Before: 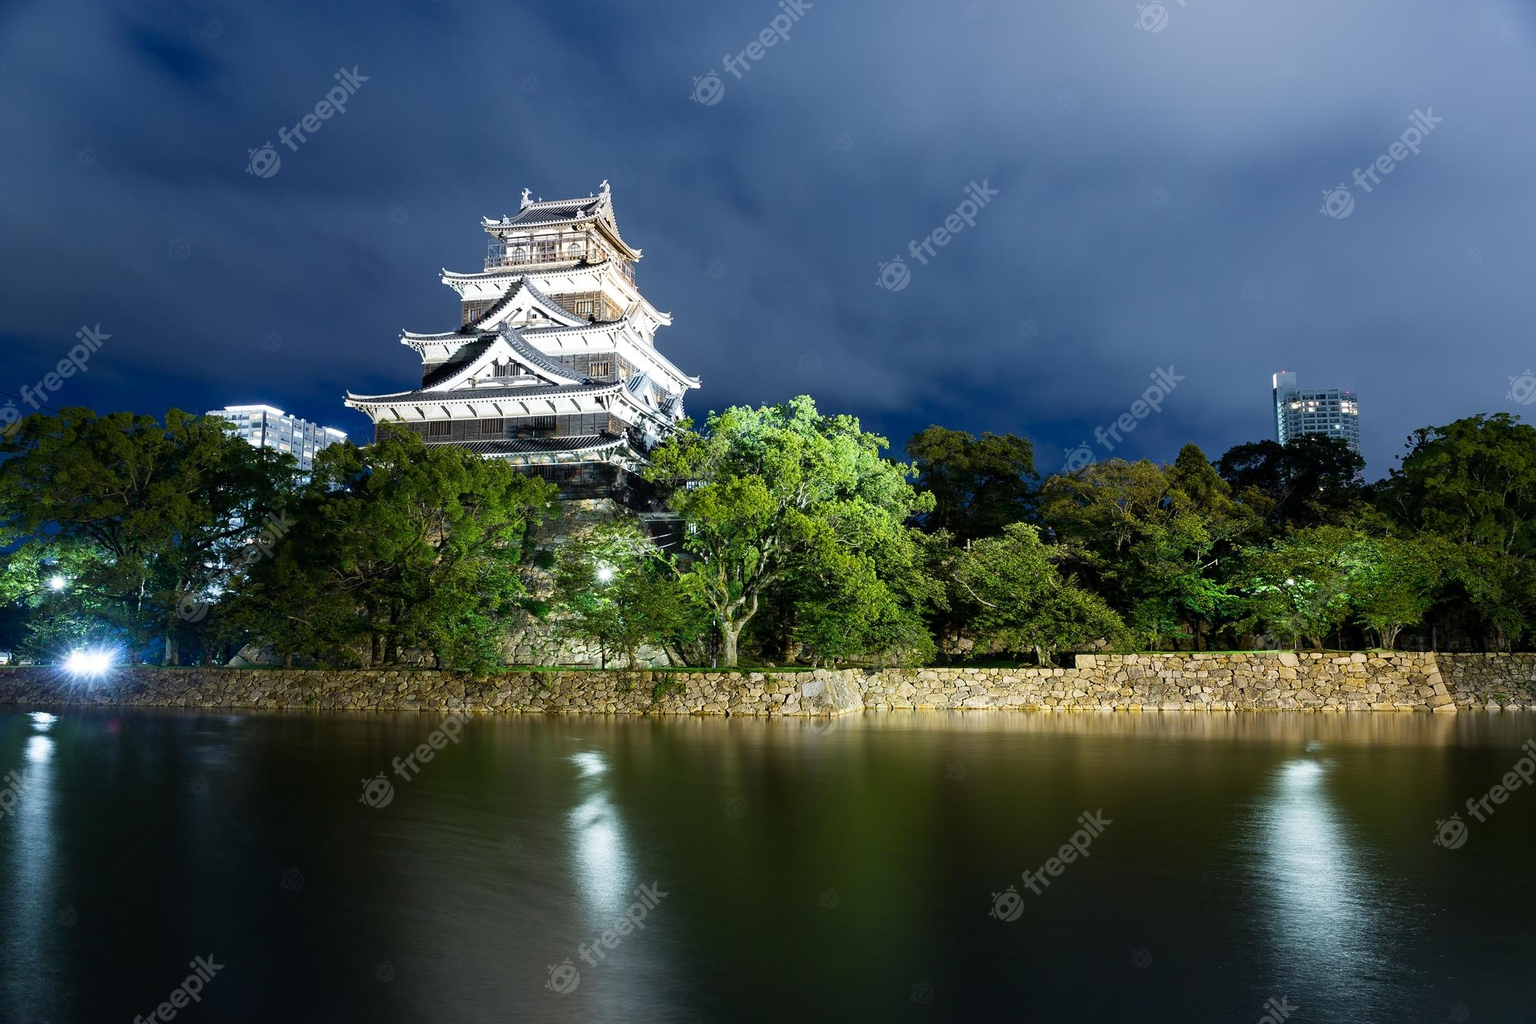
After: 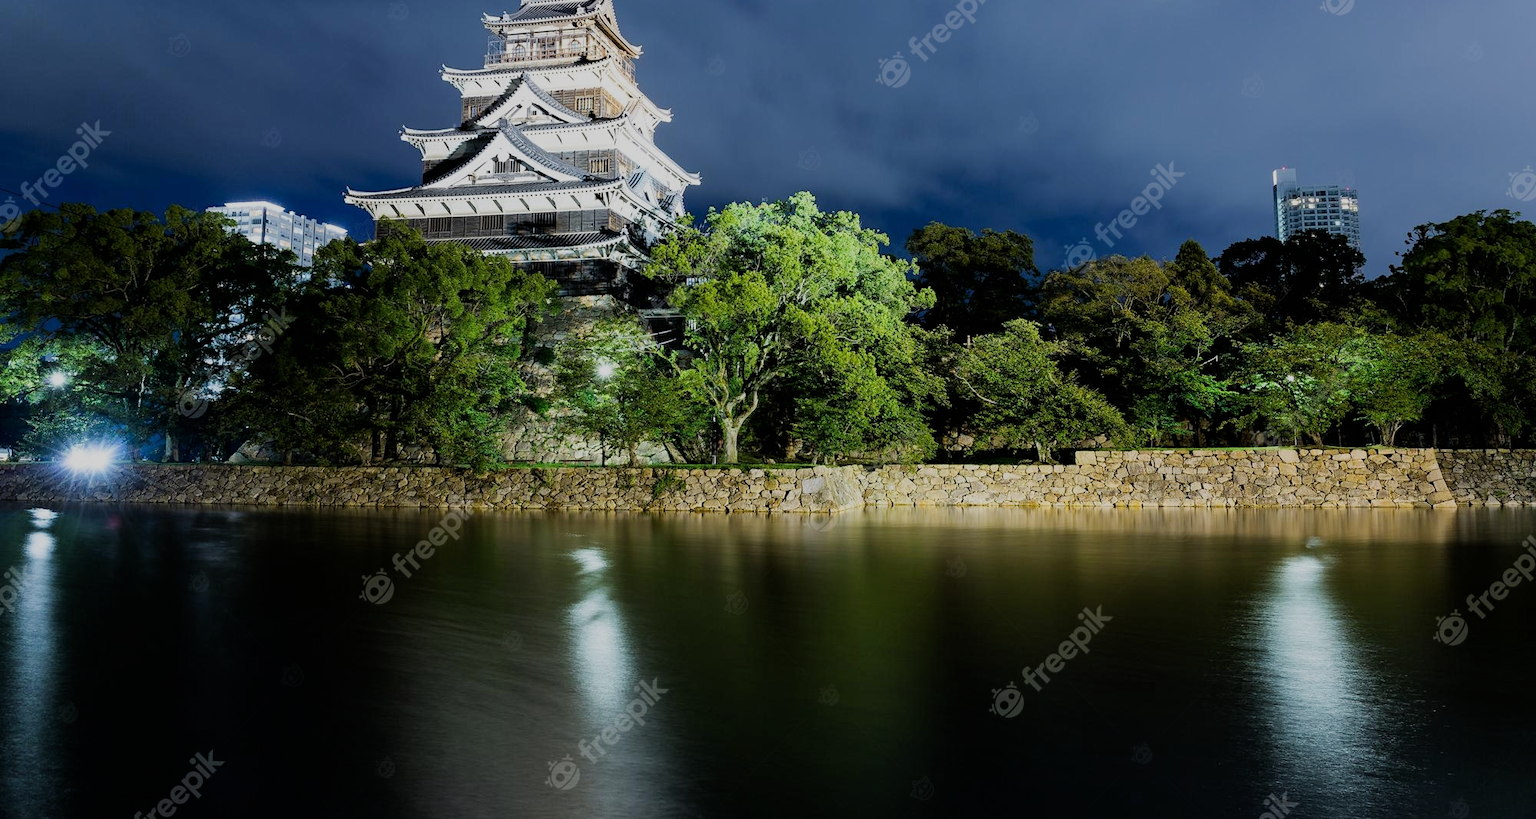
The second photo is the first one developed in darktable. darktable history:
crop and rotate: top 19.948%
filmic rgb: black relative exposure -7.24 EV, white relative exposure 5.05 EV, hardness 3.2
